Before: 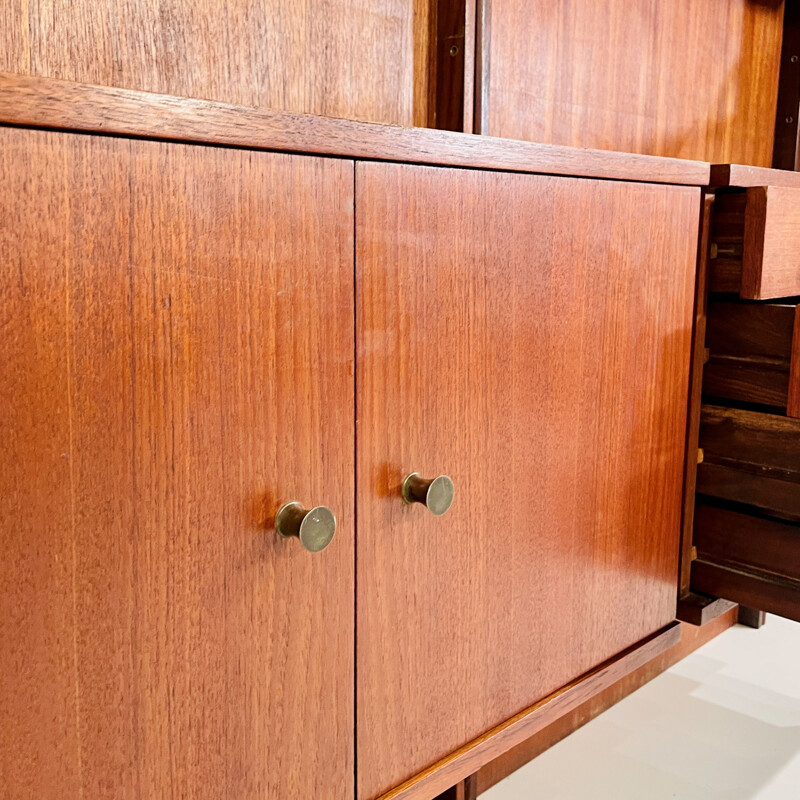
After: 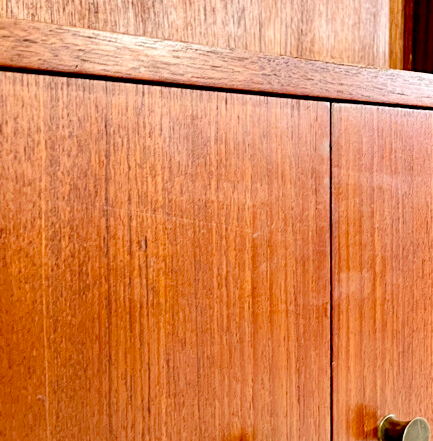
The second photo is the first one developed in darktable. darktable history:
exposure: black level correction 0.026, exposure 0.185 EV, compensate exposure bias true, compensate highlight preservation false
crop and rotate: left 3.068%, top 7.475%, right 42.791%, bottom 37.29%
